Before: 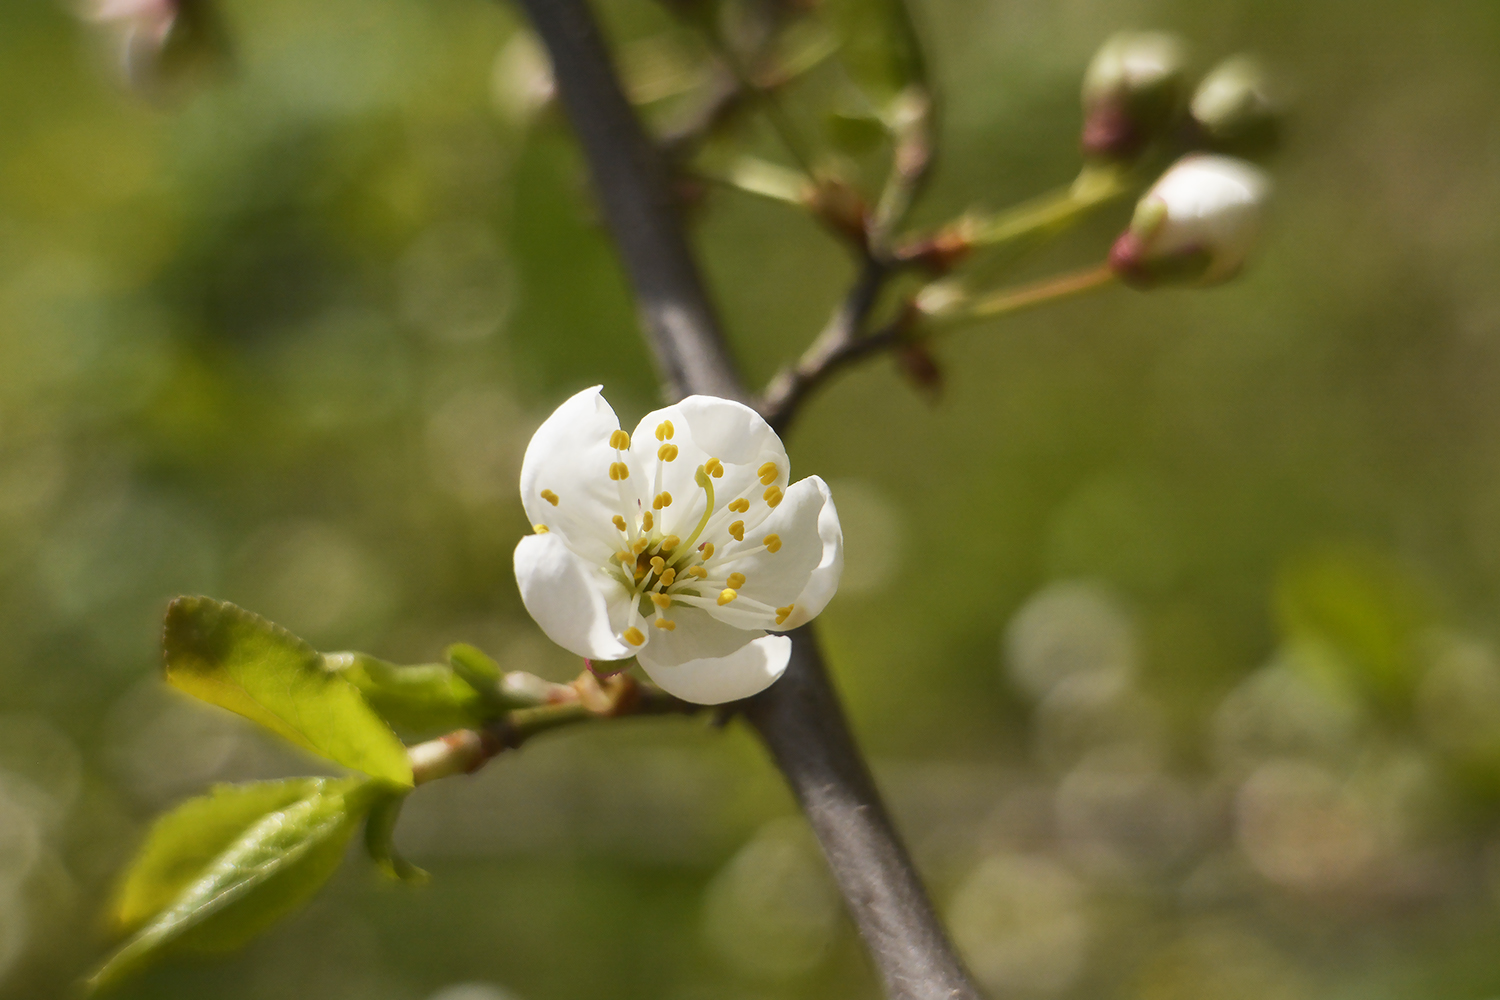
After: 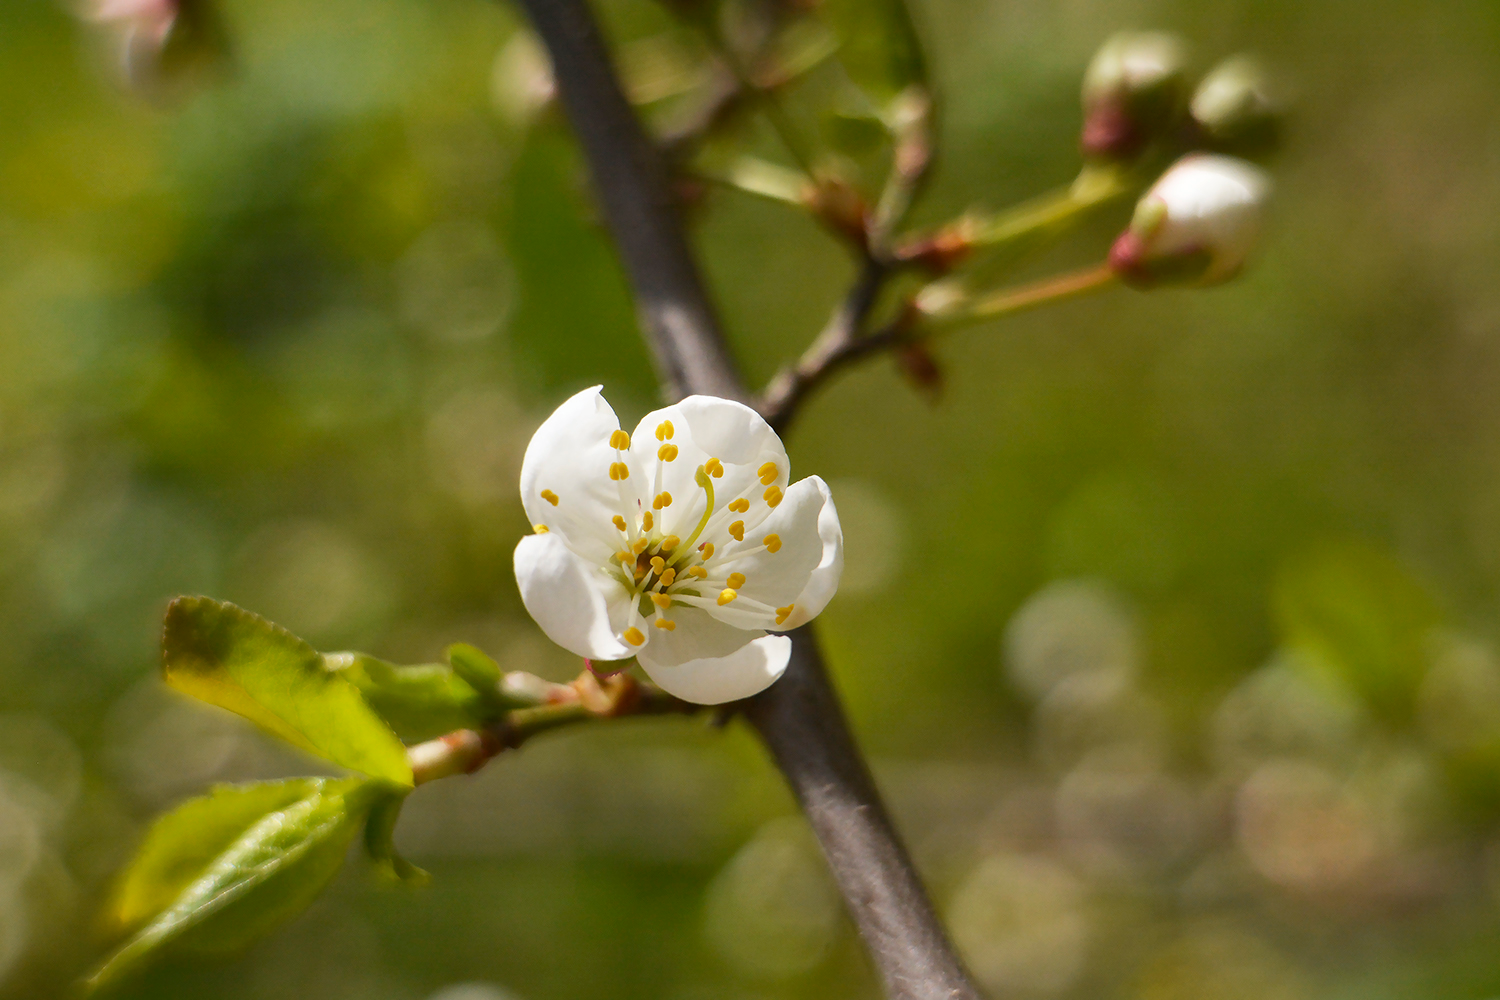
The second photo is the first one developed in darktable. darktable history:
haze removal: strength 0.111, distance 0.247, compatibility mode true, adaptive false
